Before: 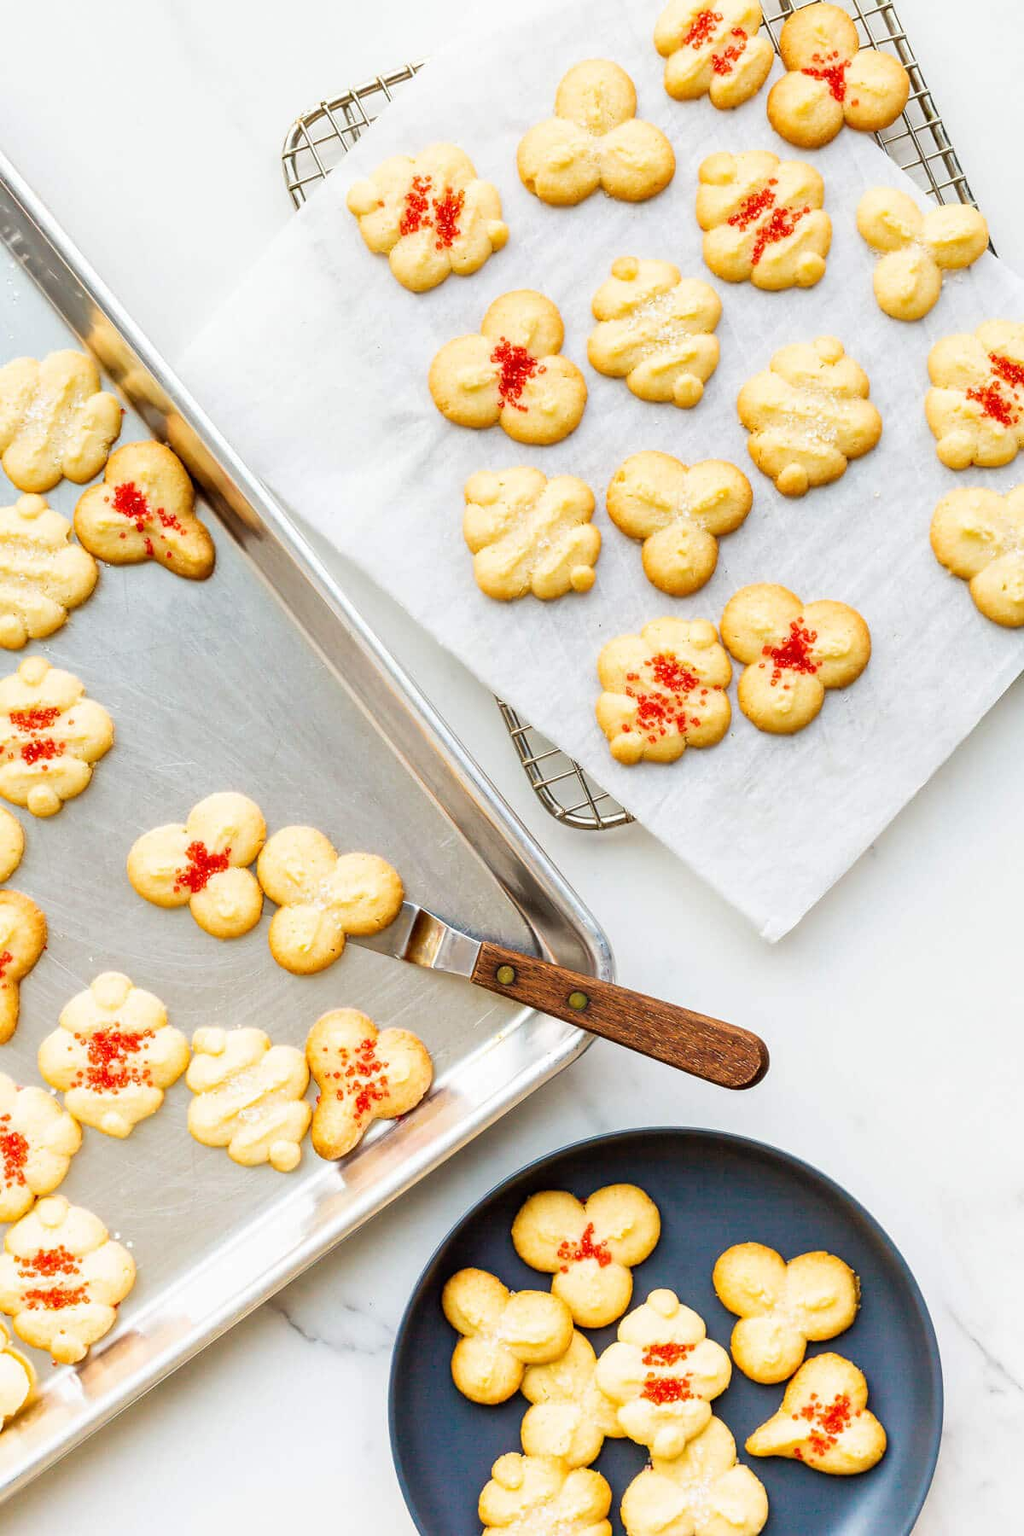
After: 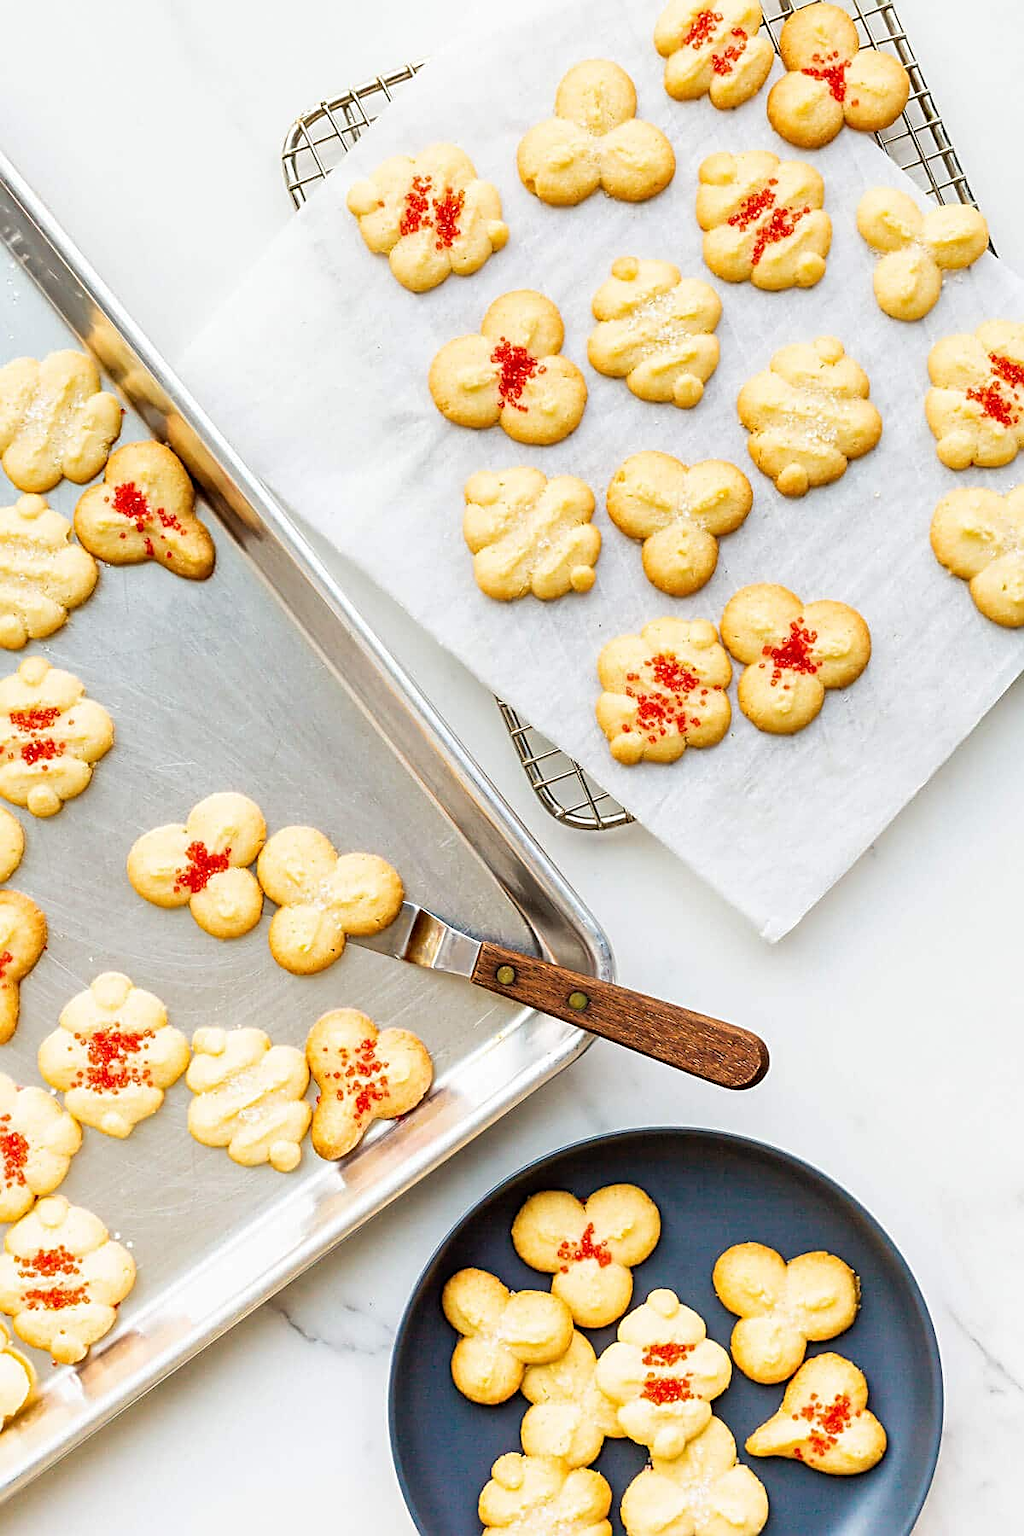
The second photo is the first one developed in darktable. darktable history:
sharpen: radius 2.74
